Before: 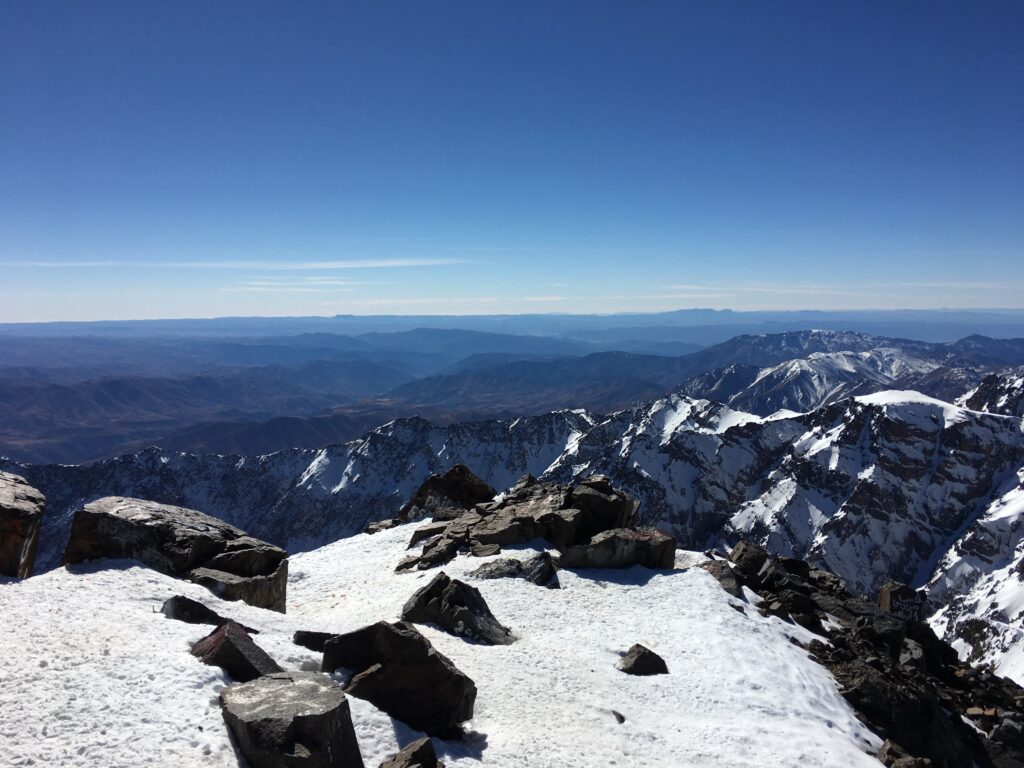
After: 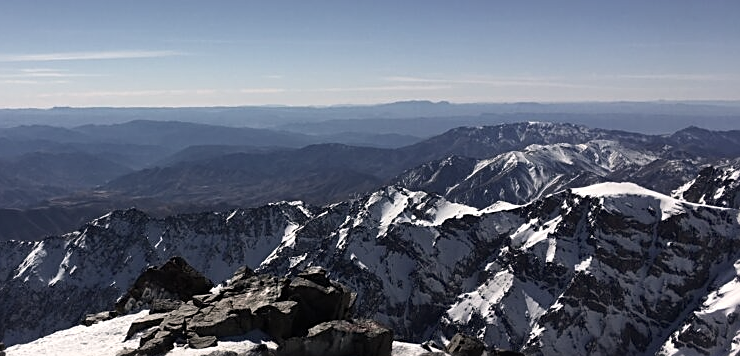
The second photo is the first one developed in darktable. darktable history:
color correction: highlights a* 5.58, highlights b* 5.17, saturation 0.641
crop and rotate: left 27.64%, top 27.107%, bottom 26.462%
shadows and highlights: radius 336.45, shadows 28.87, soften with gaussian
sharpen: on, module defaults
